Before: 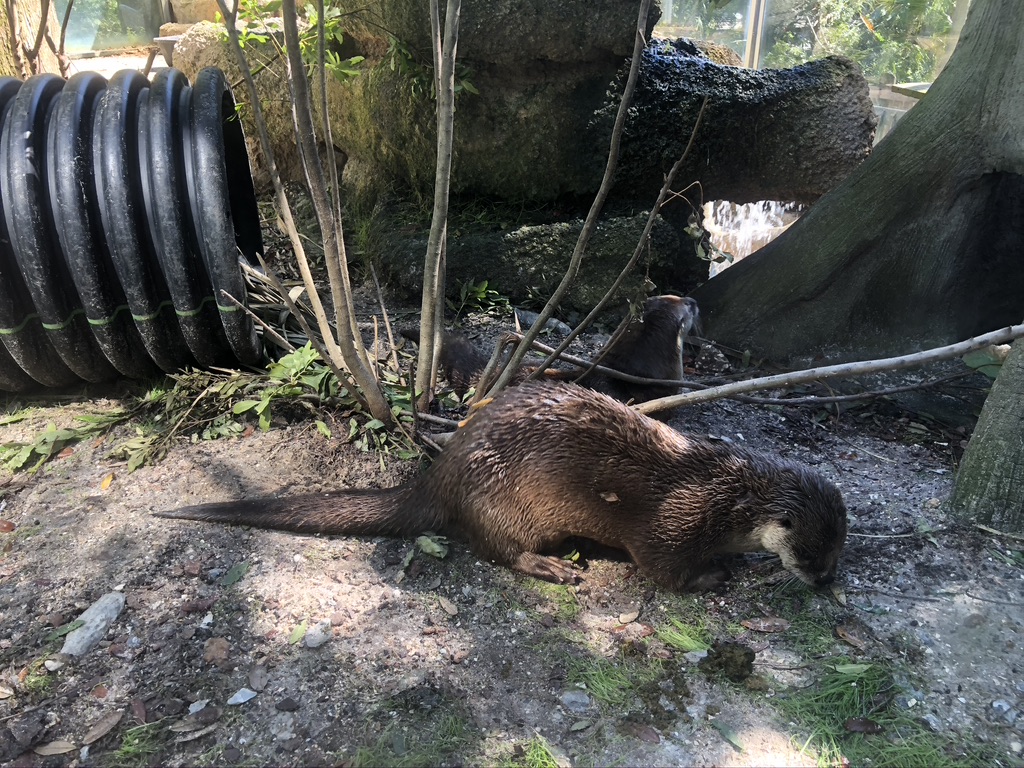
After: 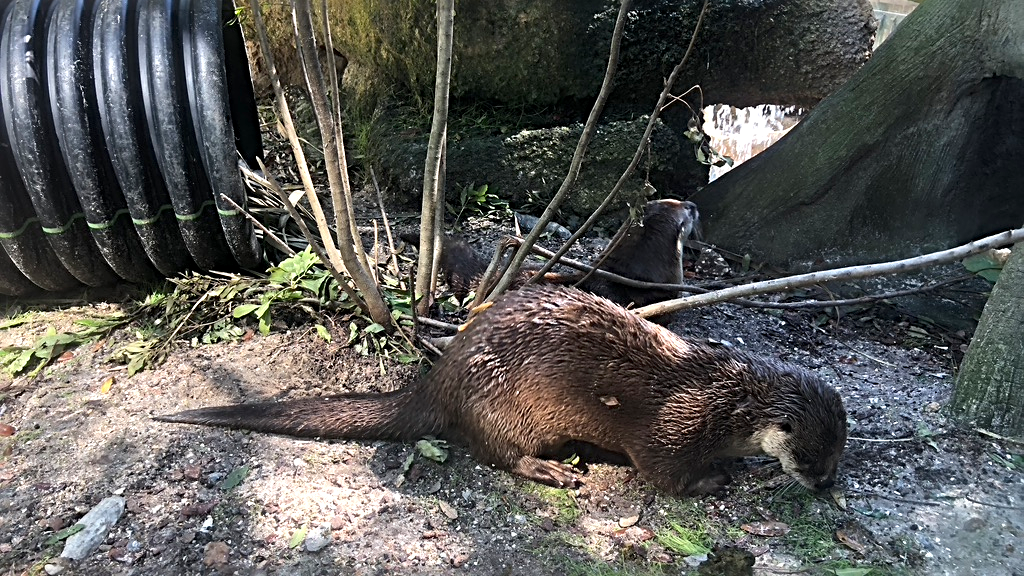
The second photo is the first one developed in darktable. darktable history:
exposure: exposure 0.3 EV, compensate highlight preservation false
sharpen: radius 4
crop and rotate: top 12.5%, bottom 12.5%
